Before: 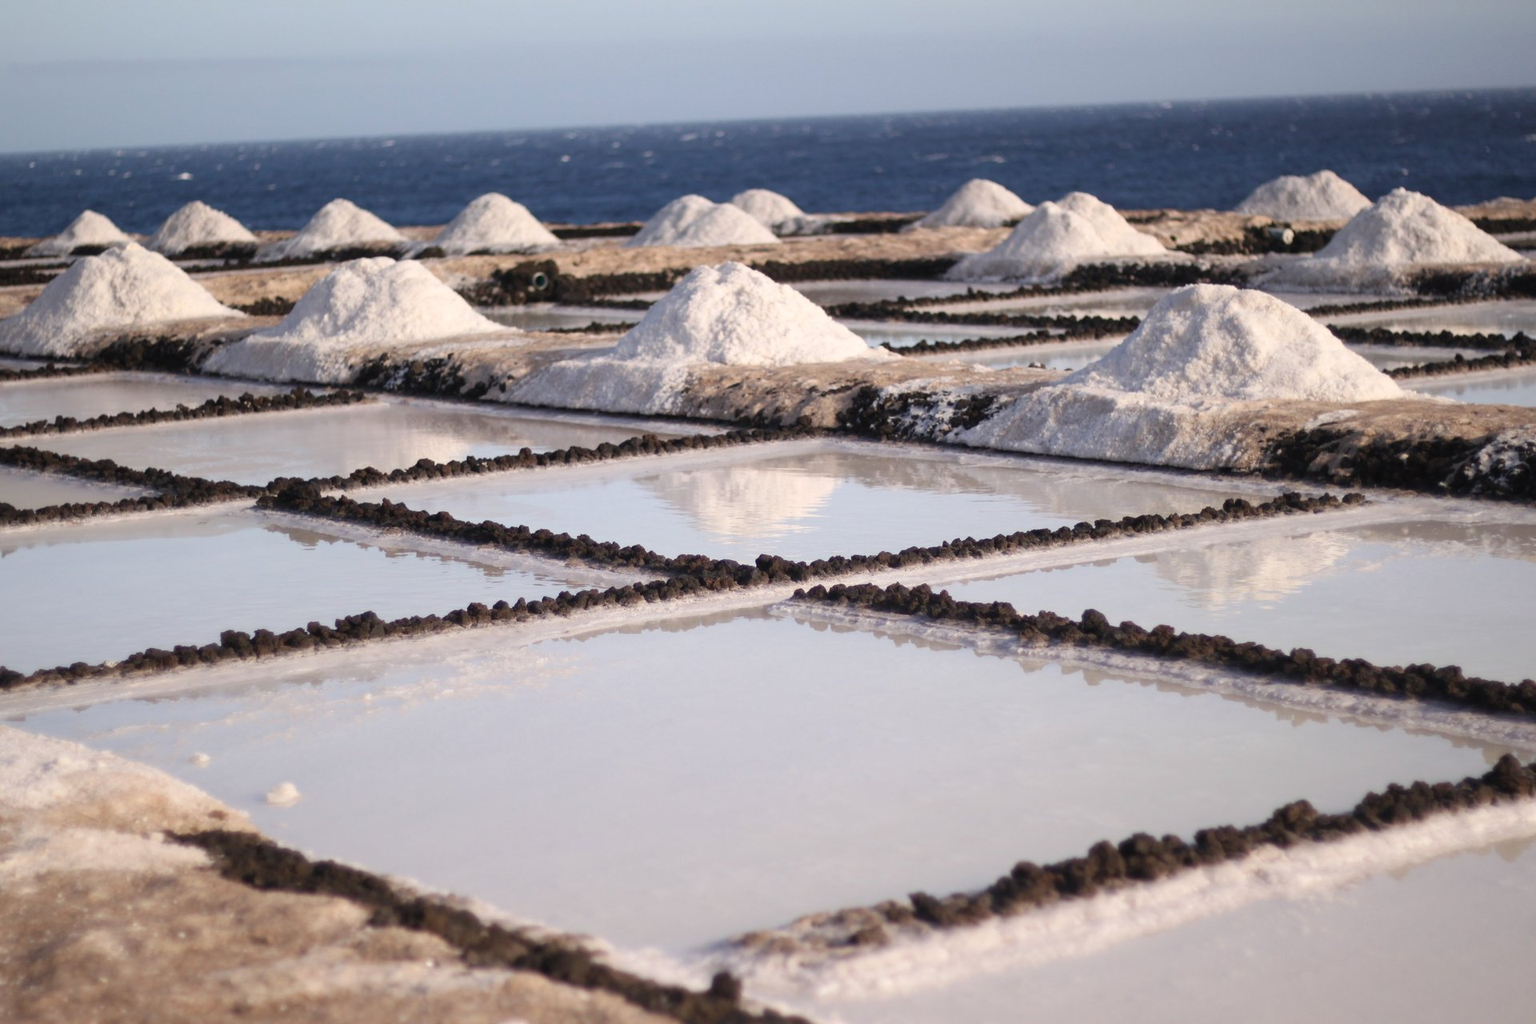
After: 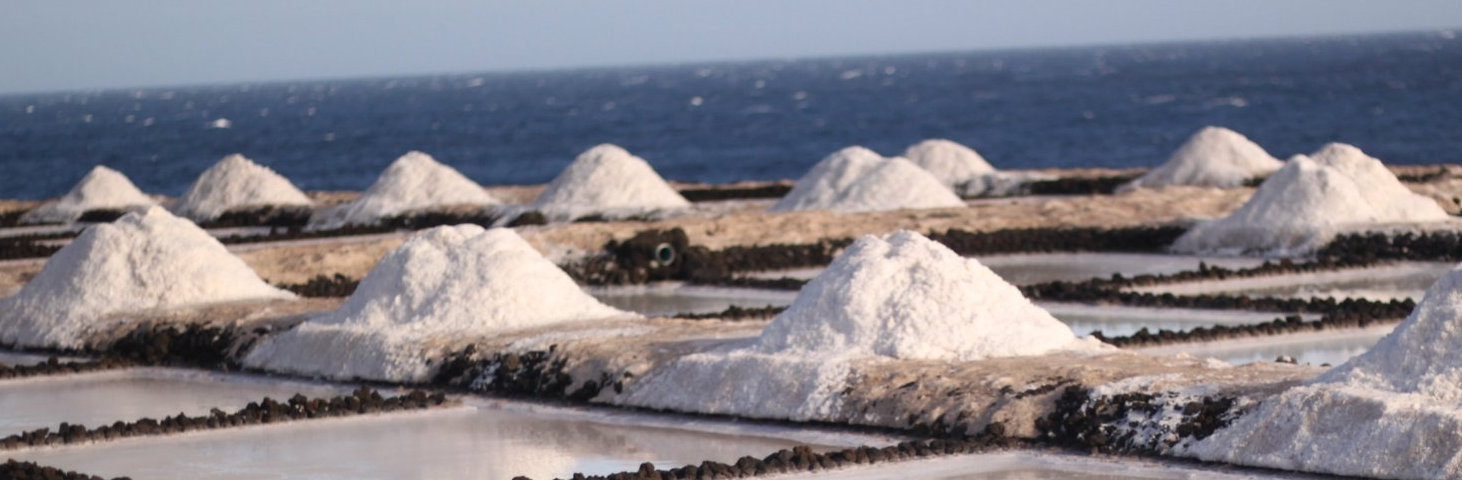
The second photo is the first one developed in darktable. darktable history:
crop: left 0.57%, top 7.651%, right 23.252%, bottom 54.847%
